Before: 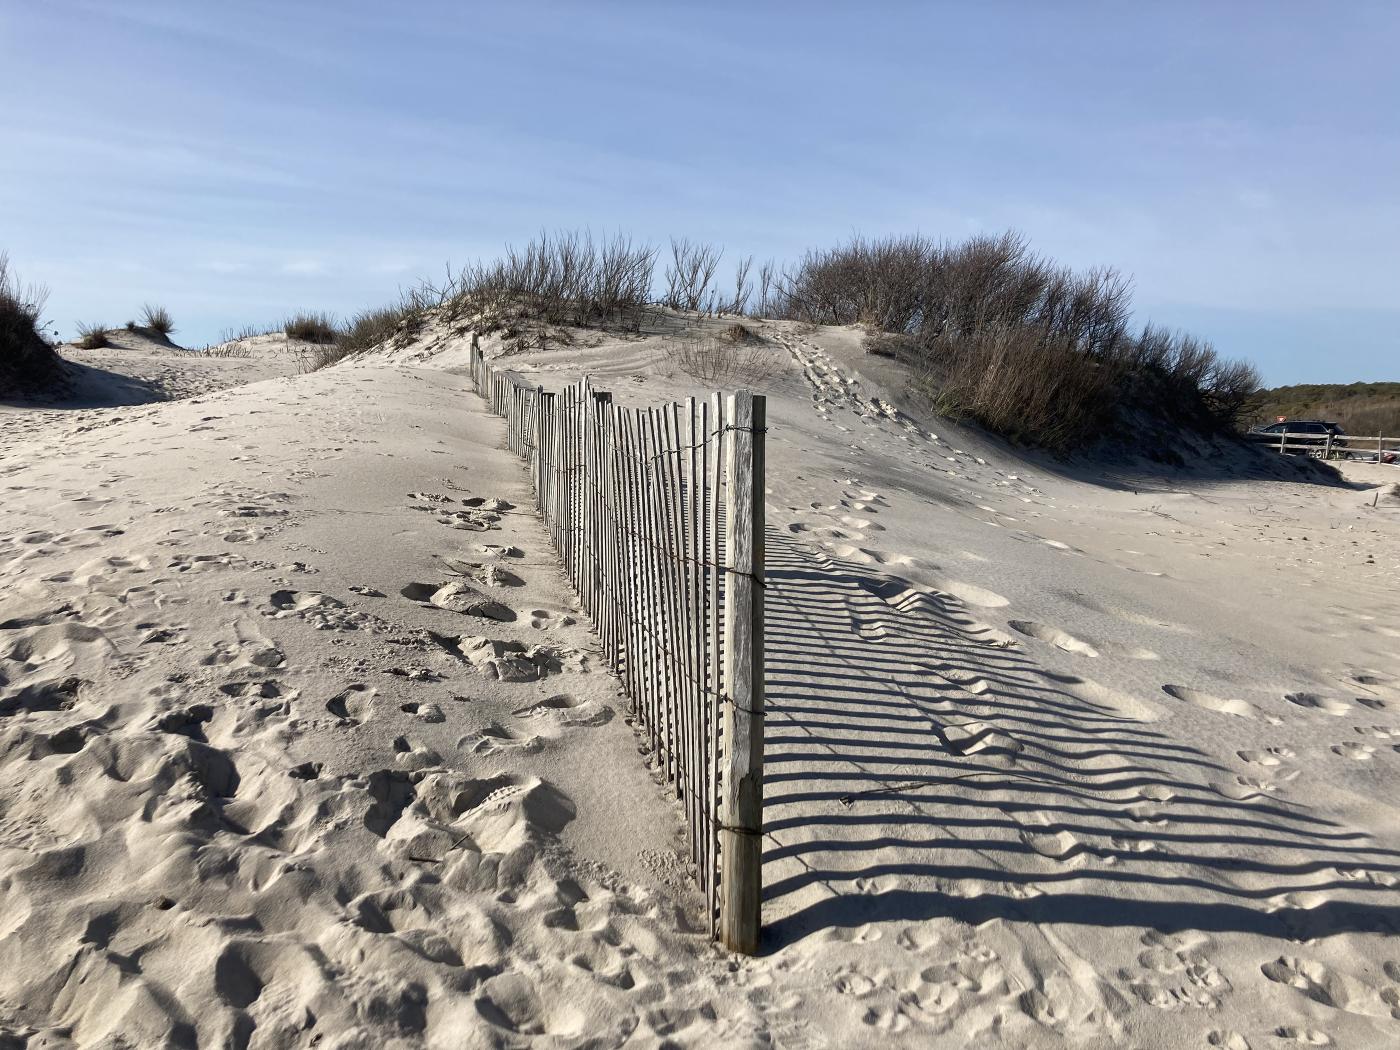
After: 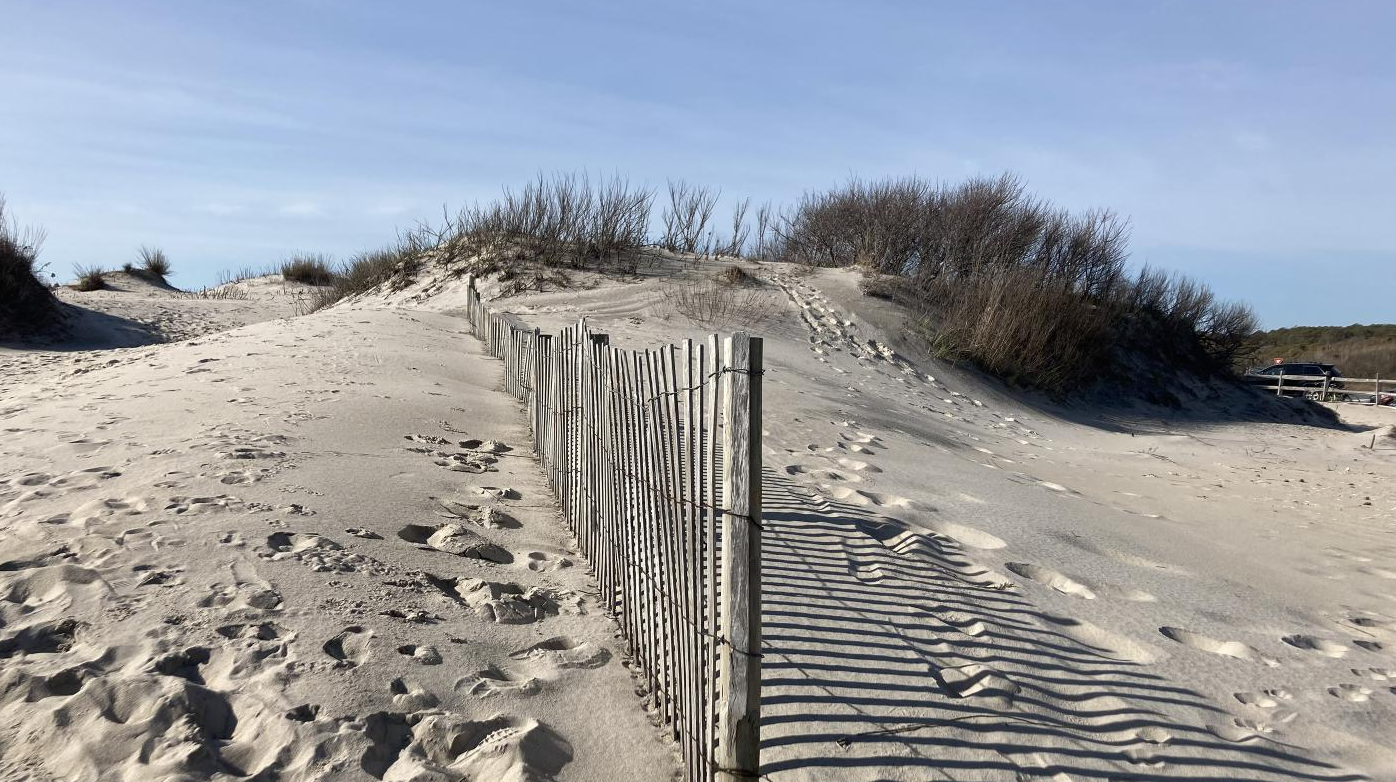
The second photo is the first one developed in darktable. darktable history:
crop: left 0.272%, top 5.542%, bottom 19.906%
